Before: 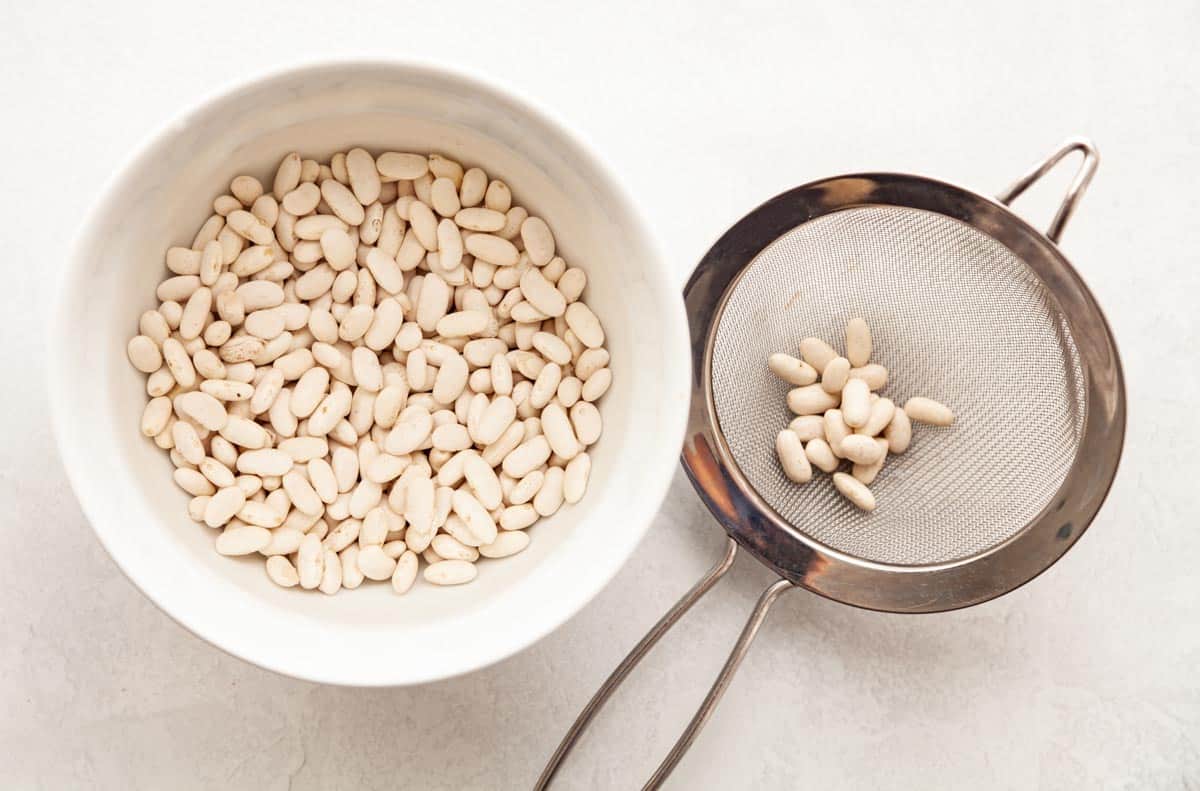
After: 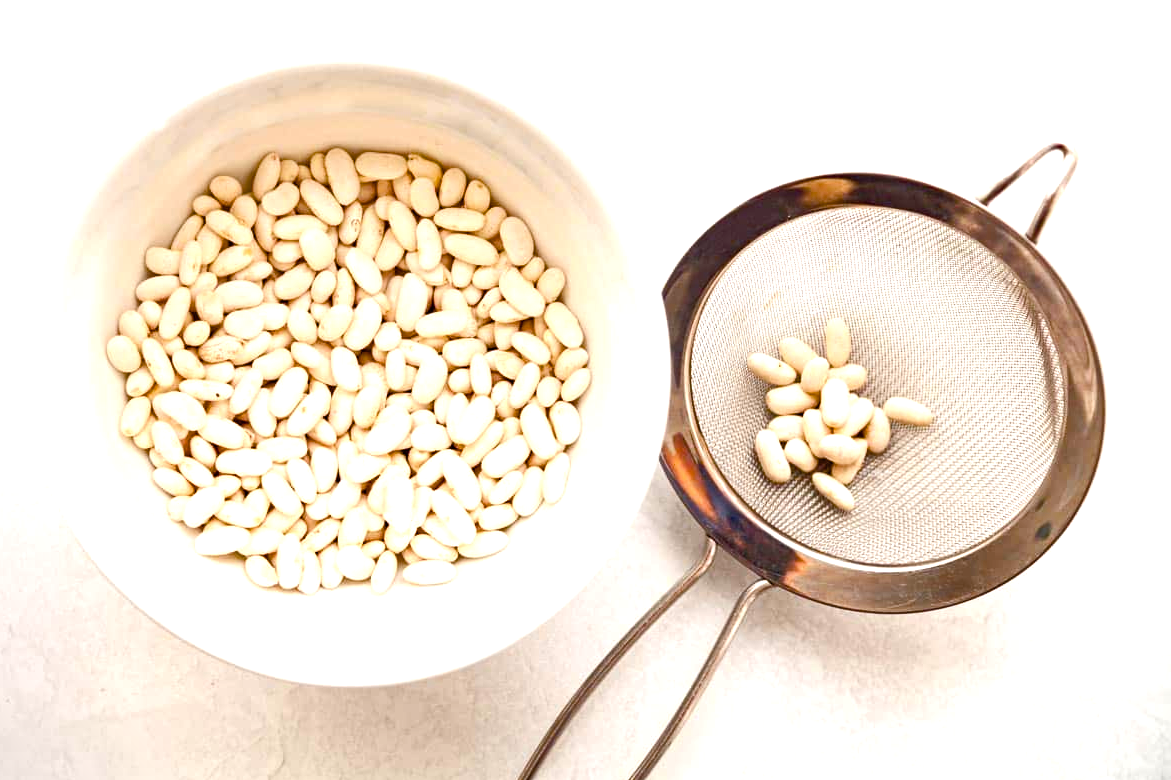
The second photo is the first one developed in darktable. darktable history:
crop and rotate: left 1.774%, right 0.633%, bottom 1.28%
shadows and highlights: shadows 43.06, highlights 6.94
color balance rgb: linear chroma grading › global chroma 18.9%, perceptual saturation grading › global saturation 20%, perceptual saturation grading › highlights -25%, perceptual saturation grading › shadows 50%, global vibrance 18.93%
vignetting: fall-off start 92.6%, brightness -0.52, saturation -0.51, center (-0.012, 0)
tone equalizer: -8 EV -0.75 EV, -7 EV -0.7 EV, -6 EV -0.6 EV, -5 EV -0.4 EV, -3 EV 0.4 EV, -2 EV 0.6 EV, -1 EV 0.7 EV, +0 EV 0.75 EV, edges refinement/feathering 500, mask exposure compensation -1.57 EV, preserve details no
